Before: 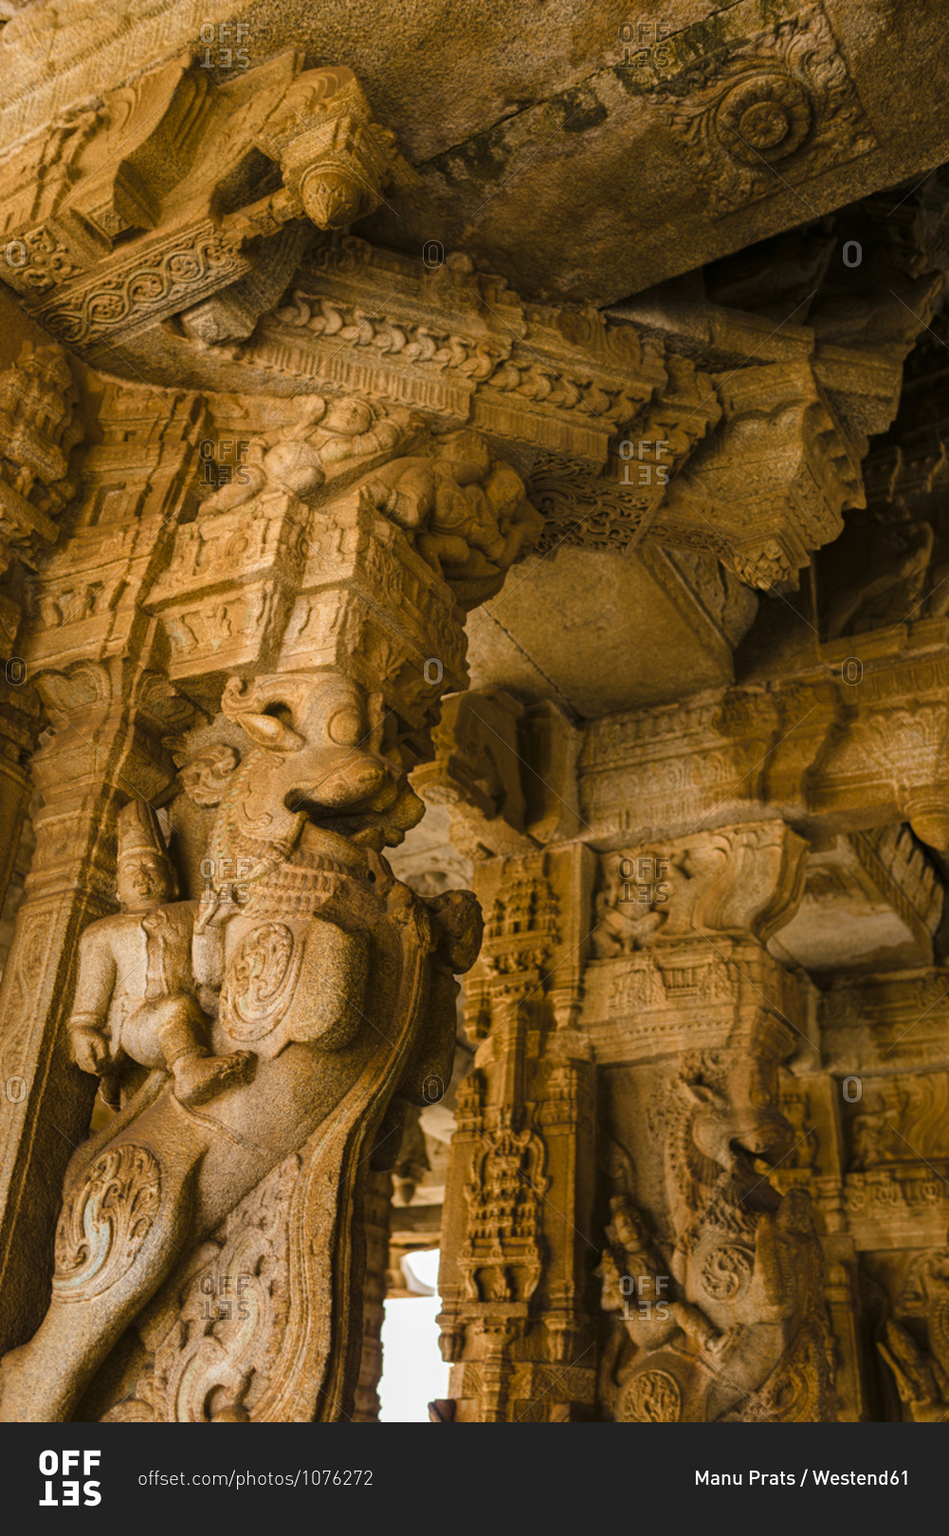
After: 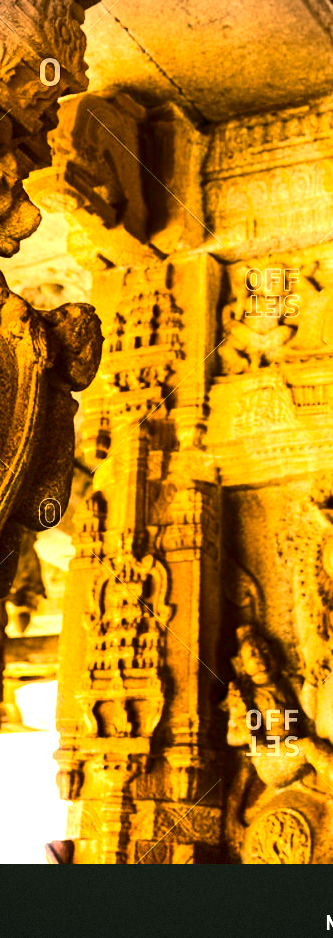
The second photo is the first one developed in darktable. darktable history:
color correction: highlights a* 4.58, highlights b* 4.97, shadows a* -7.13, shadows b* 4.69
crop: left 40.73%, top 39.274%, right 25.954%, bottom 2.801%
contrast brightness saturation: contrast 0.302, brightness -0.078, saturation 0.168
vignetting: dithering 8-bit output
exposure: black level correction 0.001, exposure 1.991 EV, compensate highlight preservation false
